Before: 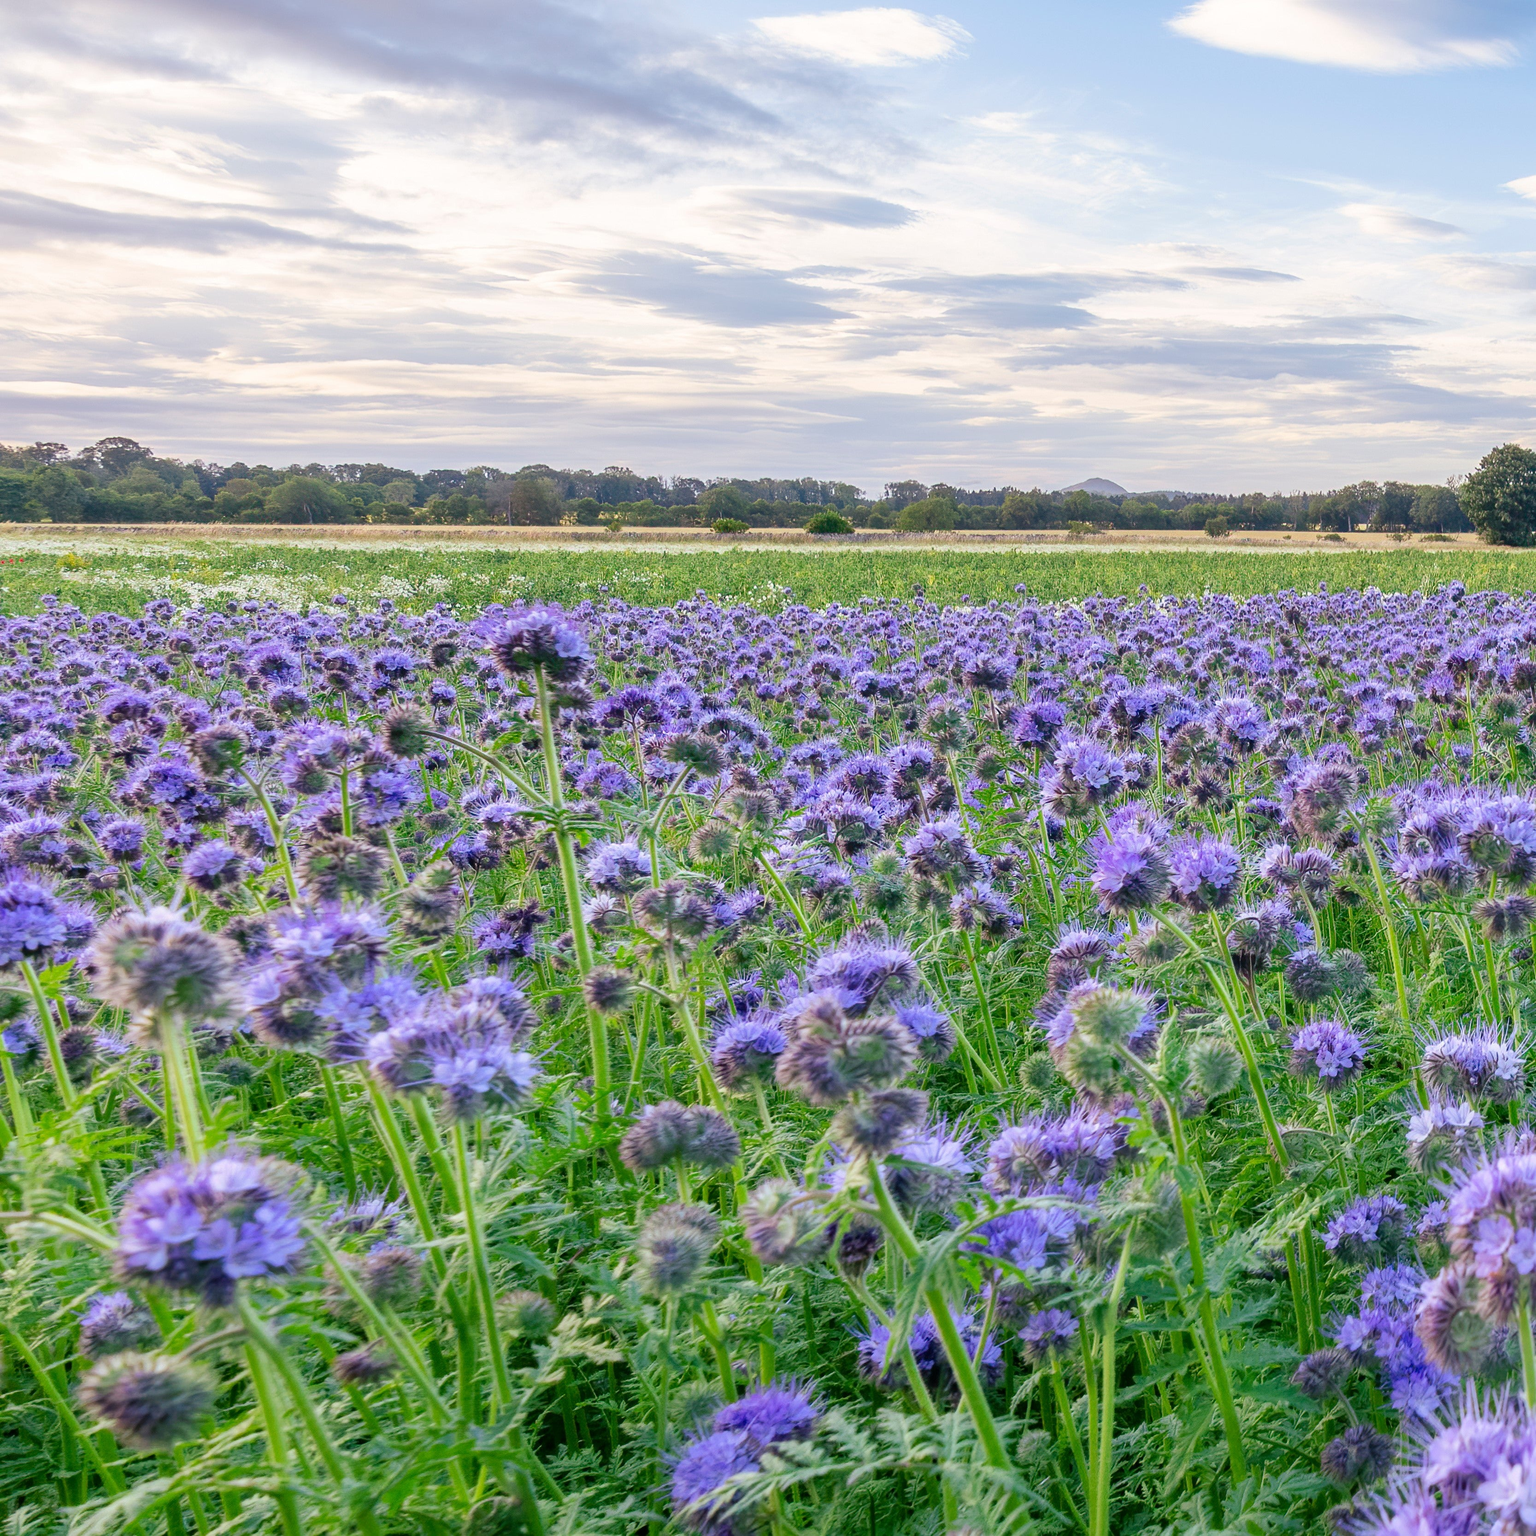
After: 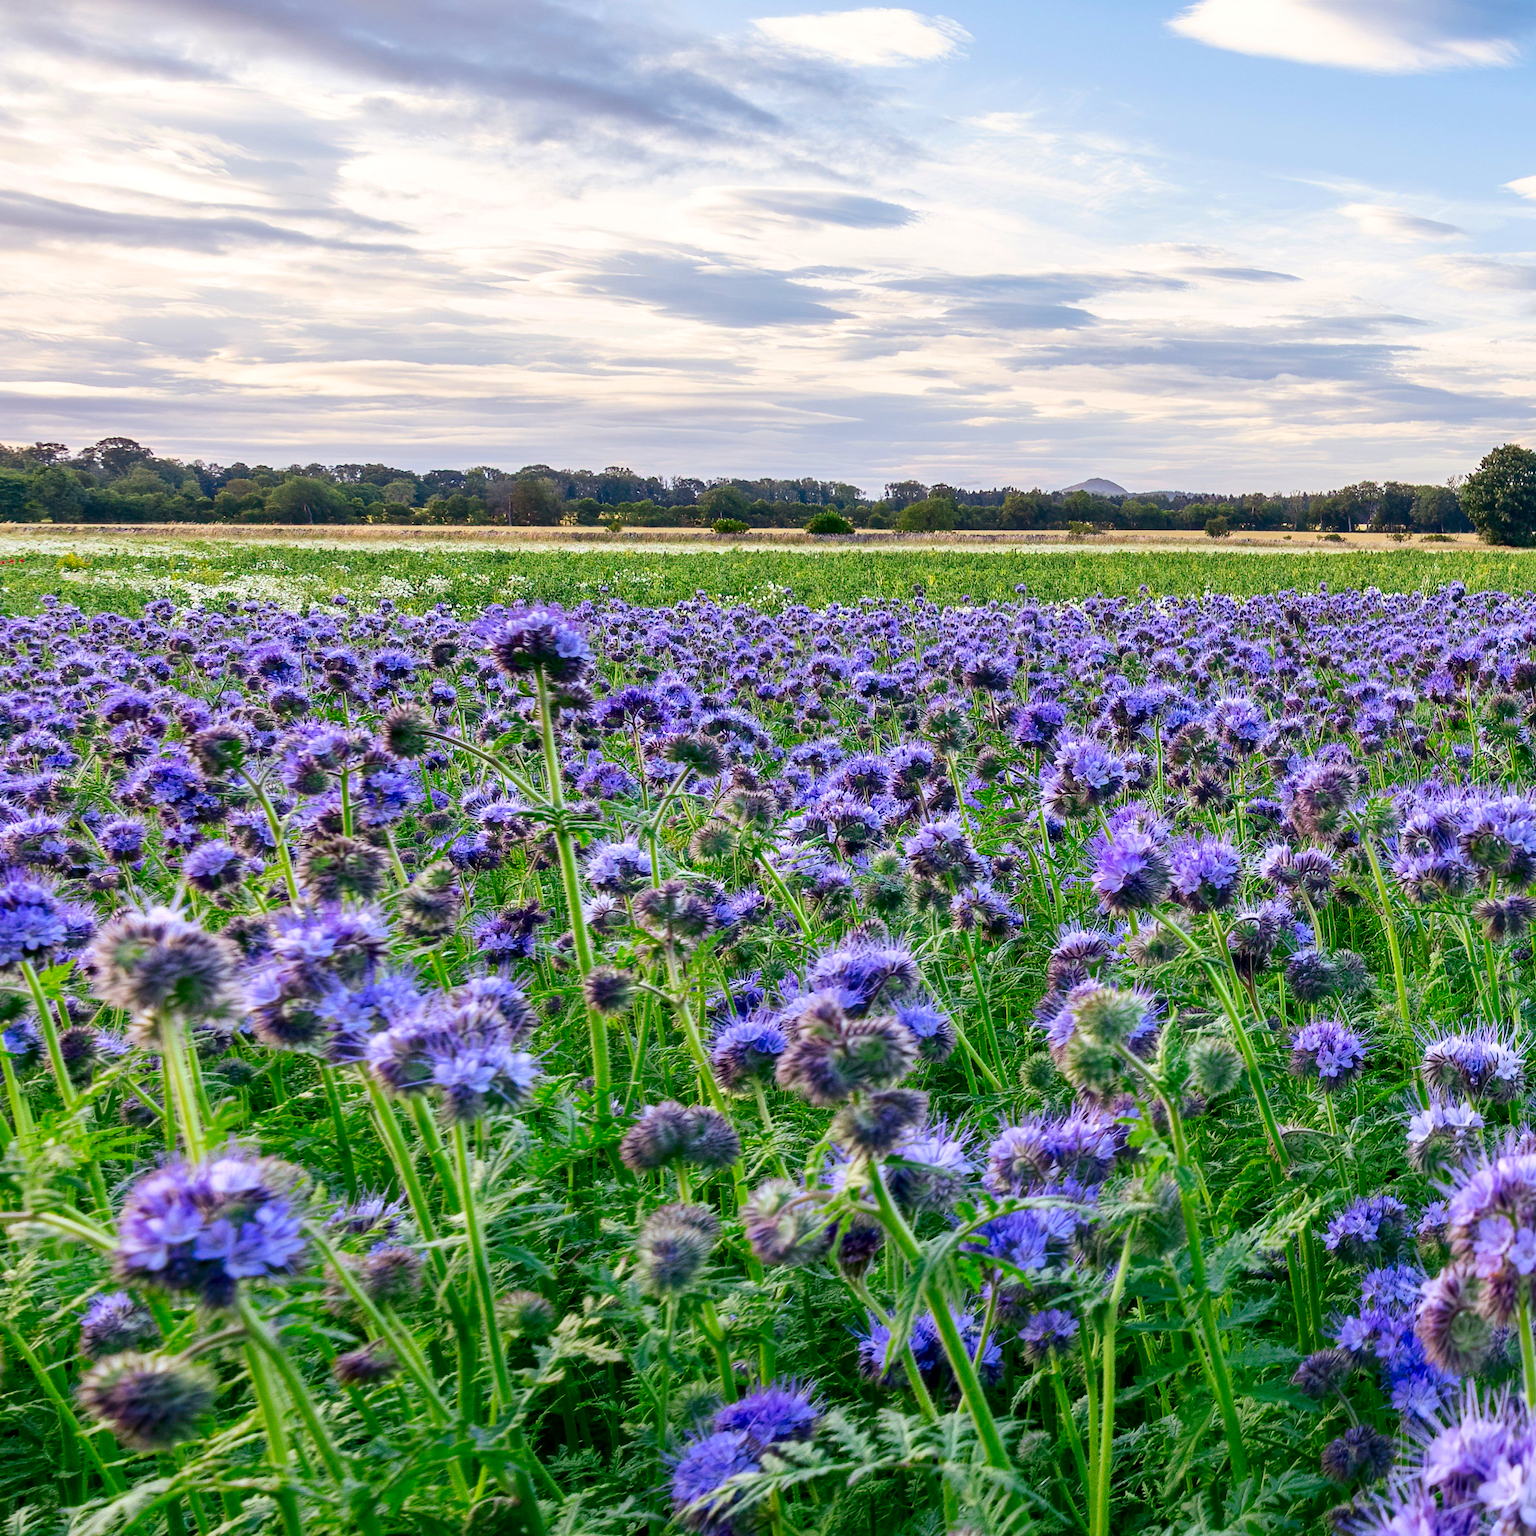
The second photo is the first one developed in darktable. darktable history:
contrast equalizer: octaves 7, y [[0.6 ×6], [0.55 ×6], [0 ×6], [0 ×6], [0 ×6]], mix 0.29
contrast brightness saturation: contrast 0.12, brightness -0.12, saturation 0.2
